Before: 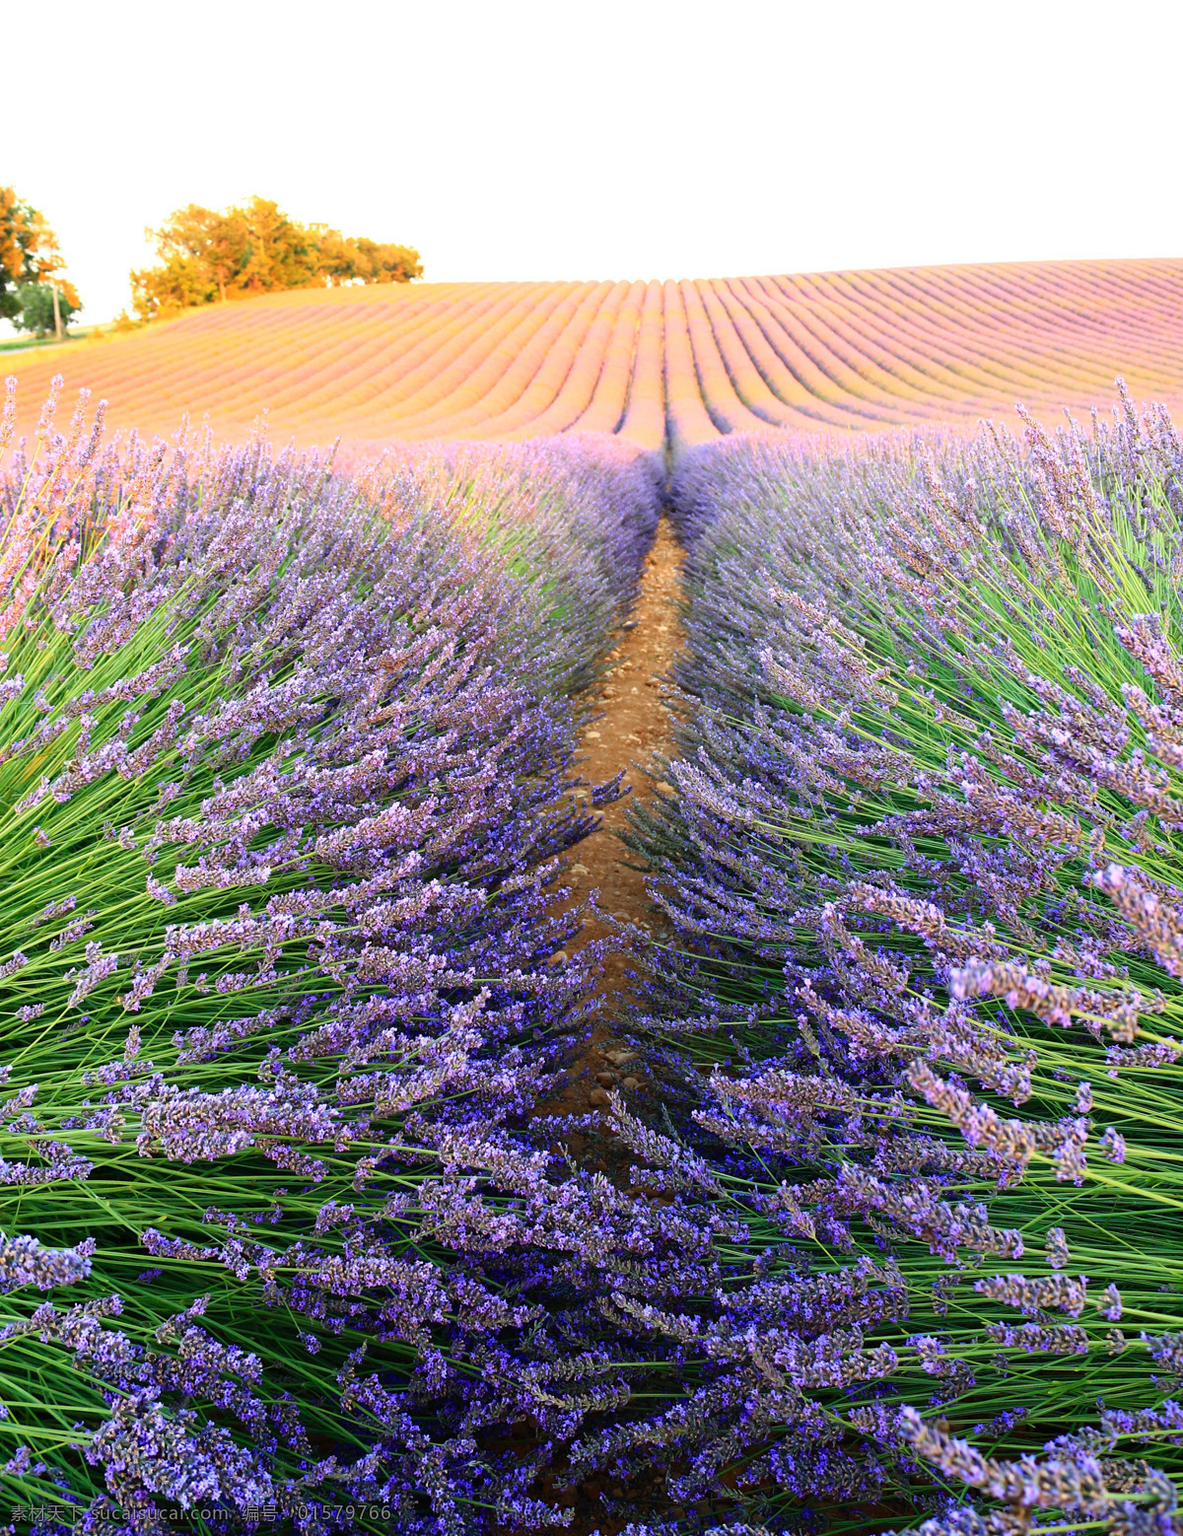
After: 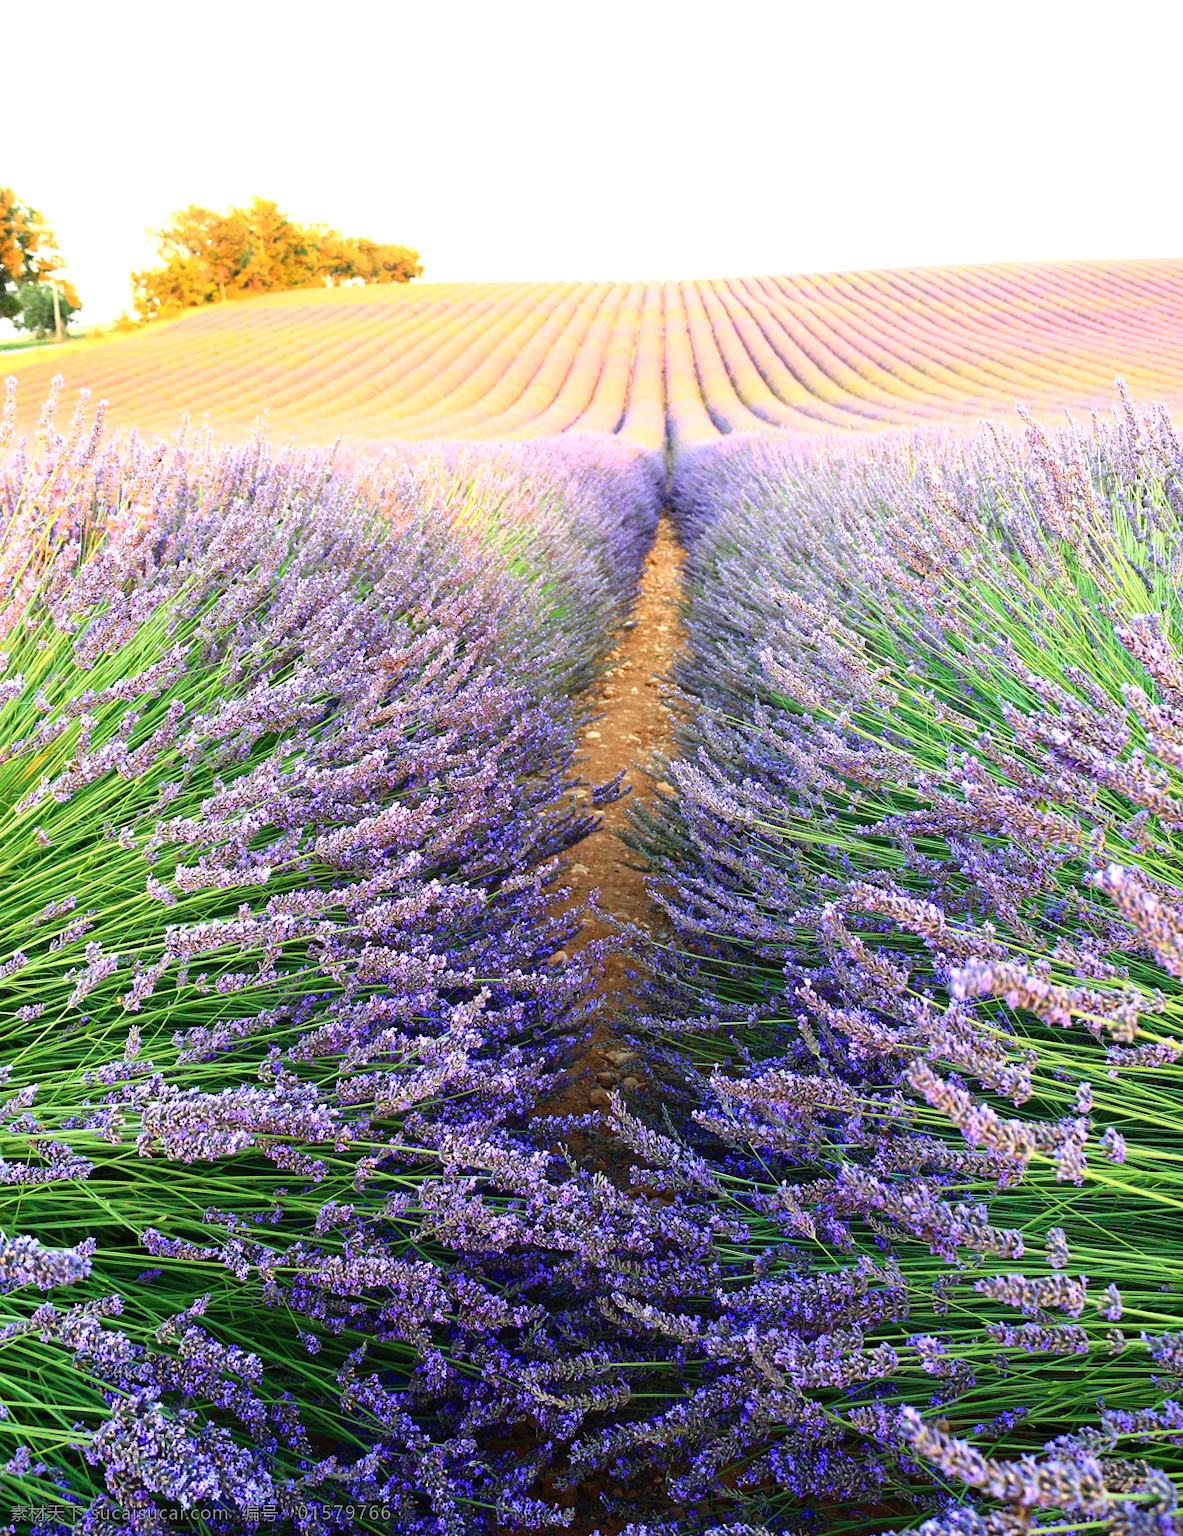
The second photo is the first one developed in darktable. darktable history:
exposure: black level correction 0, exposure 0.4 EV, compensate exposure bias true, compensate highlight preservation false
white balance: red 0.986, blue 1.01
